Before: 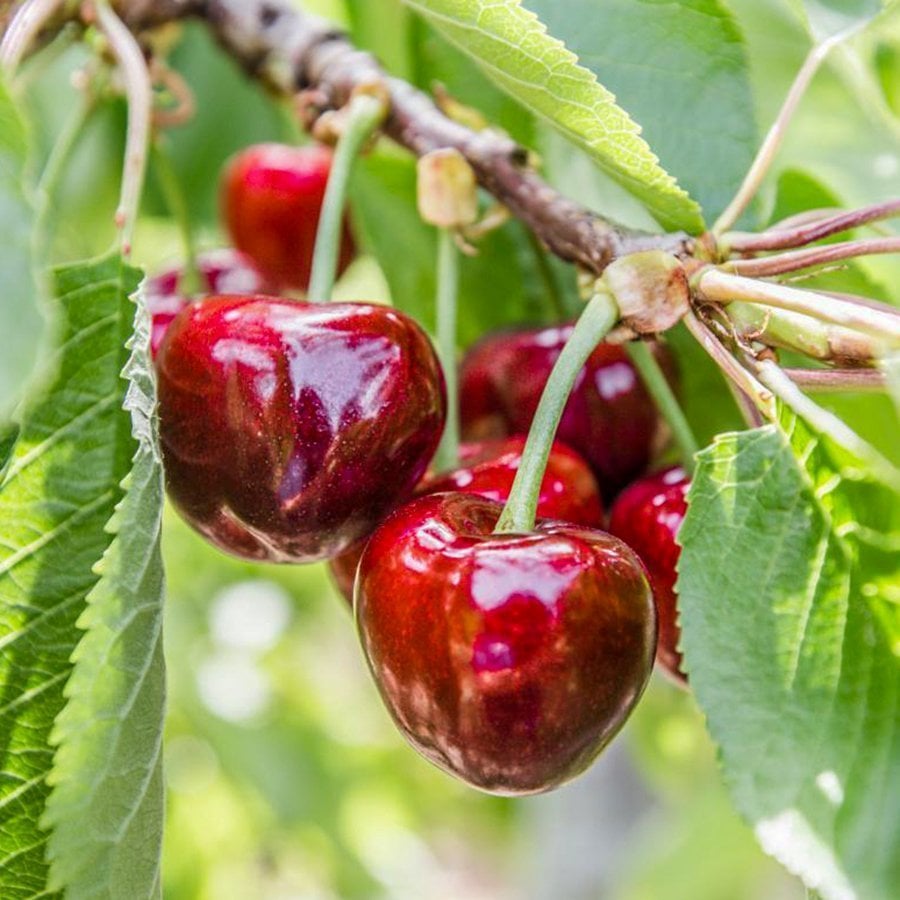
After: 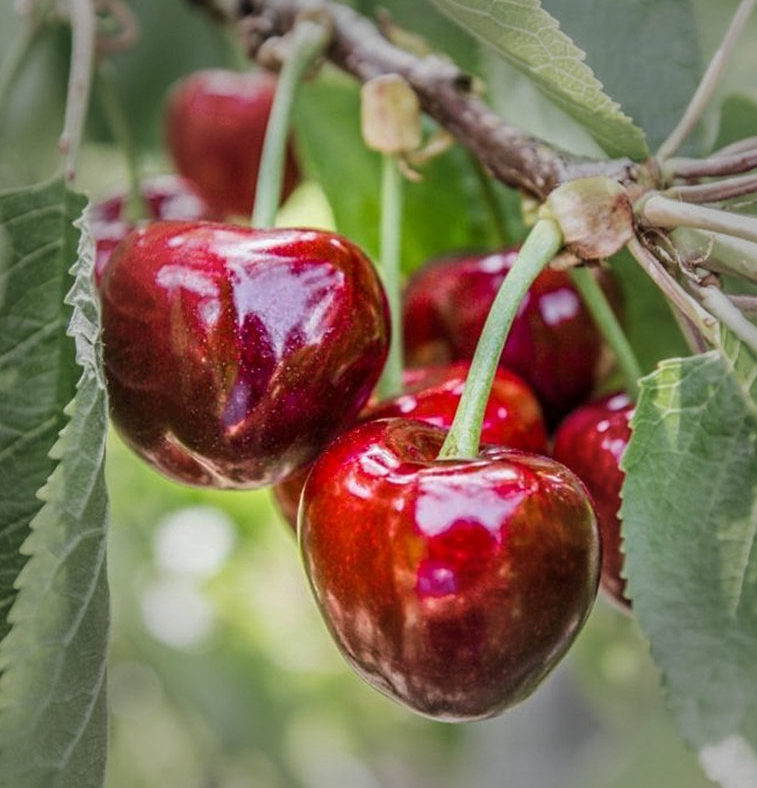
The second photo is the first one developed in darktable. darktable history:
crop: left 6.241%, top 8.296%, right 9.543%, bottom 4.073%
vignetting: fall-off start 48.19%, automatic ratio true, width/height ratio 1.285, unbound false
